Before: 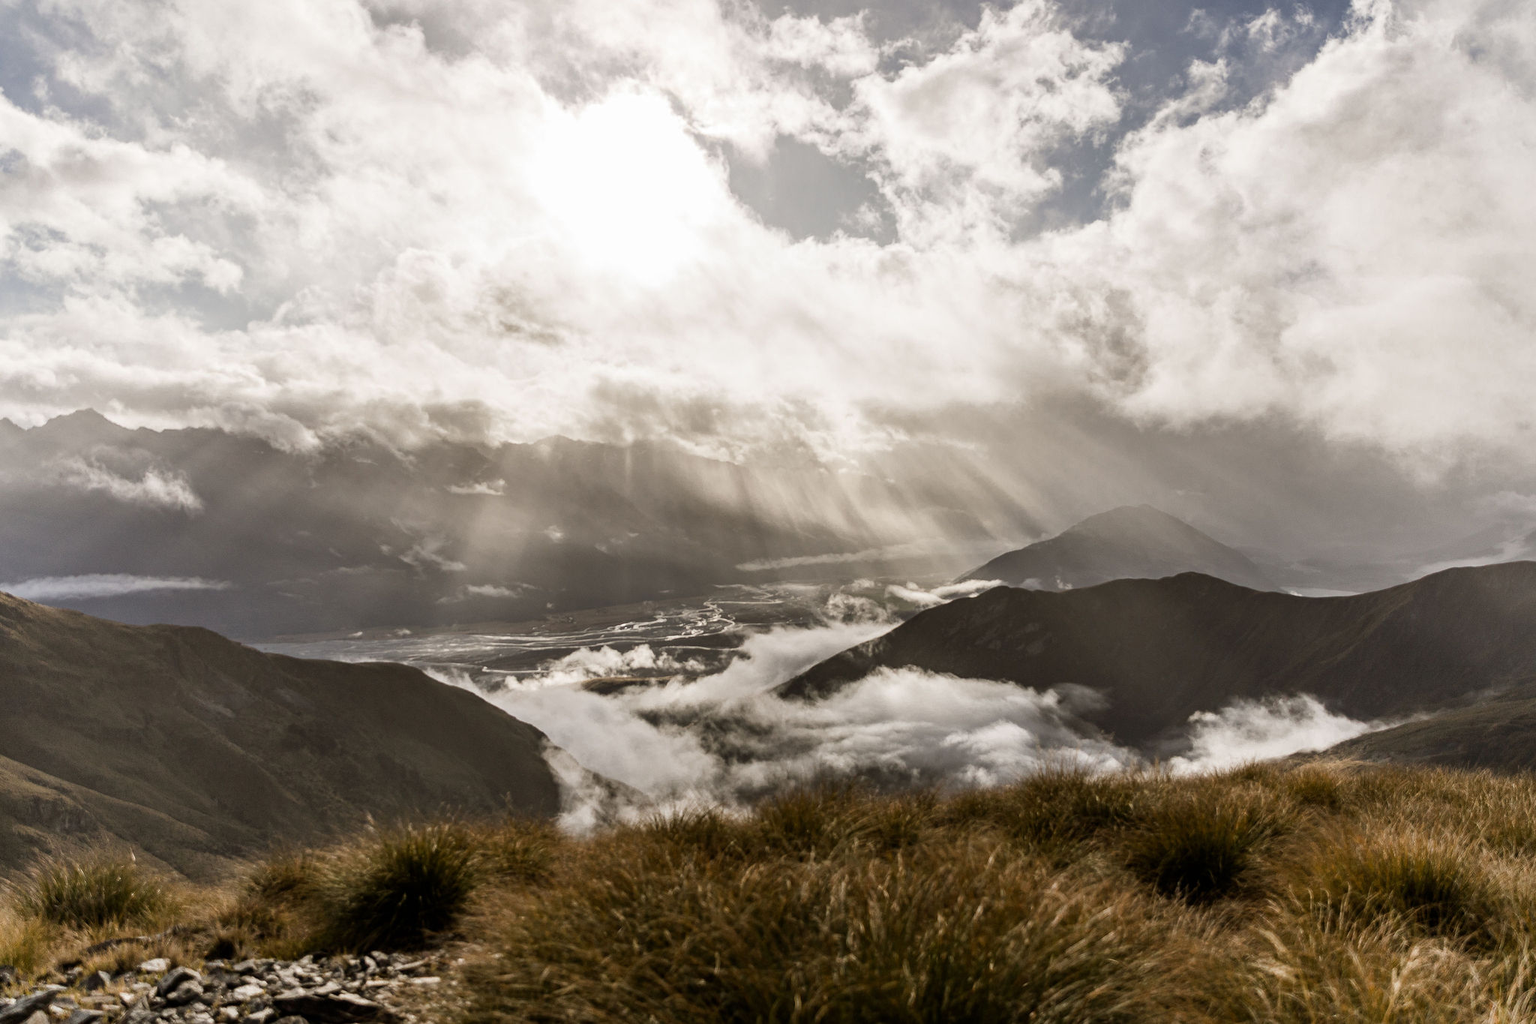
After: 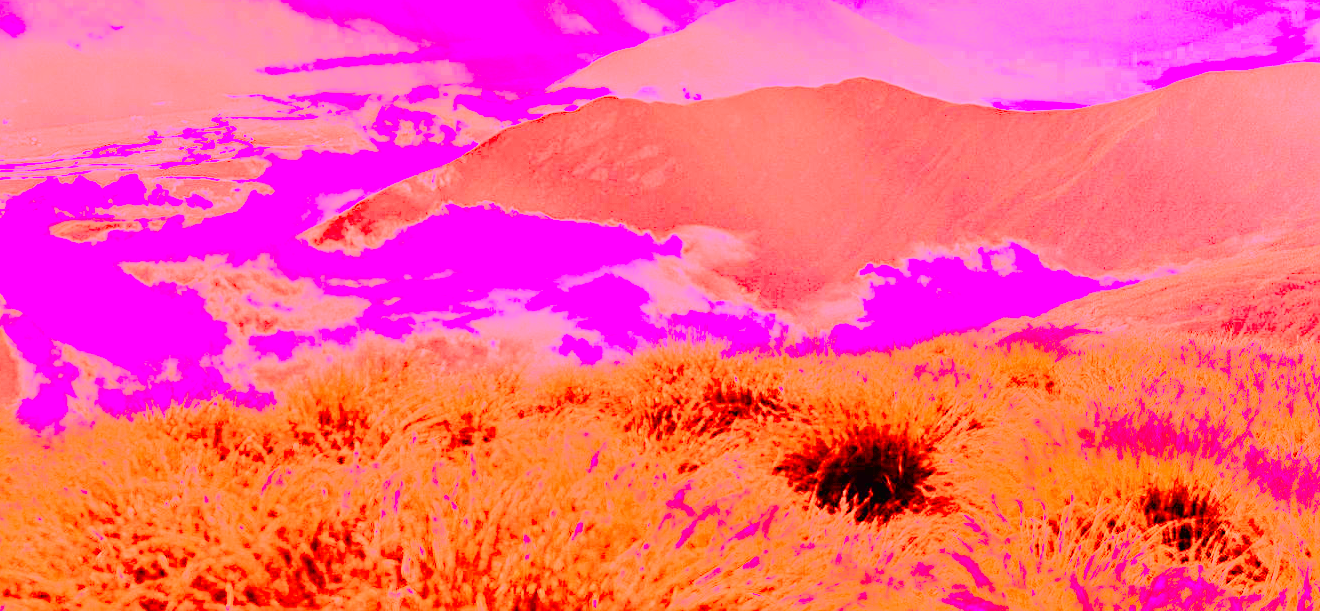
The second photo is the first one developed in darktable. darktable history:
haze removal: strength 0.29, distance 0.25, compatibility mode true, adaptive false
sharpen: amount 0.2
exposure: black level correction 0.001, exposure 1.822 EV, compensate exposure bias true, compensate highlight preservation false
tone curve: curves: ch0 [(0, 0.013) (0.036, 0.045) (0.274, 0.286) (0.566, 0.623) (0.794, 0.827) (1, 0.953)]; ch1 [(0, 0) (0.389, 0.403) (0.462, 0.48) (0.499, 0.5) (0.524, 0.527) (0.57, 0.599) (0.626, 0.65) (0.761, 0.781) (1, 1)]; ch2 [(0, 0) (0.464, 0.478) (0.5, 0.501) (0.533, 0.542) (0.599, 0.613) (0.704, 0.731) (1, 1)], color space Lab, independent channels, preserve colors none
crop and rotate: left 35.509%, top 50.238%, bottom 4.934%
white balance: red 4.26, blue 1.802
velvia: strength 32%, mid-tones bias 0.2
